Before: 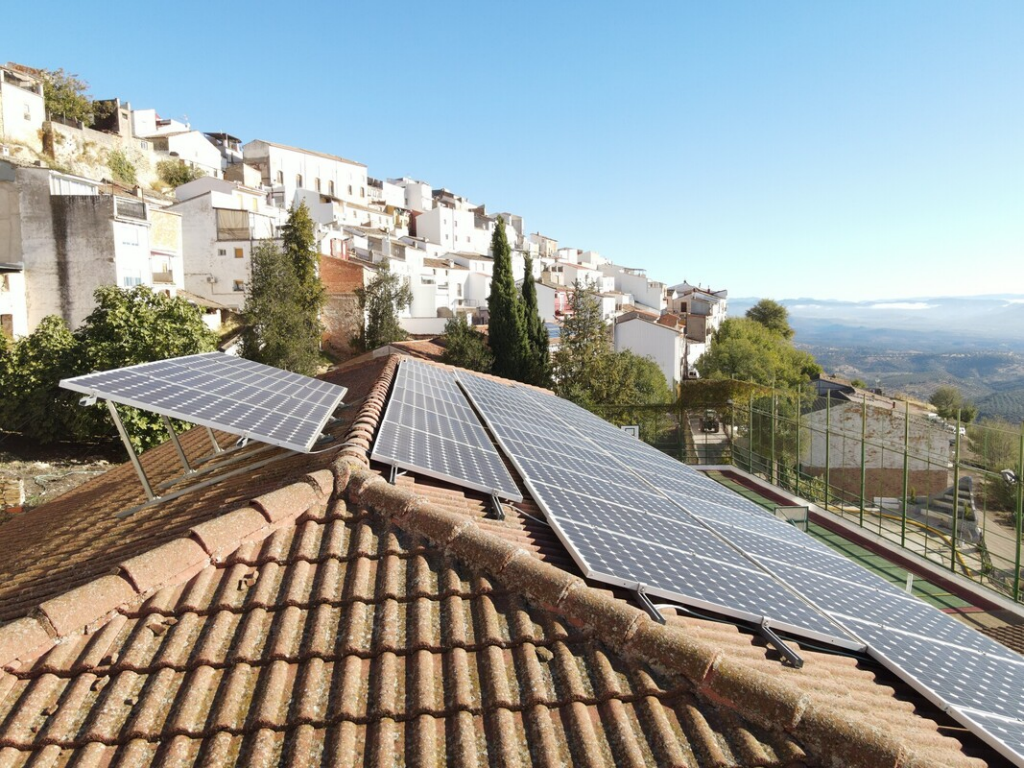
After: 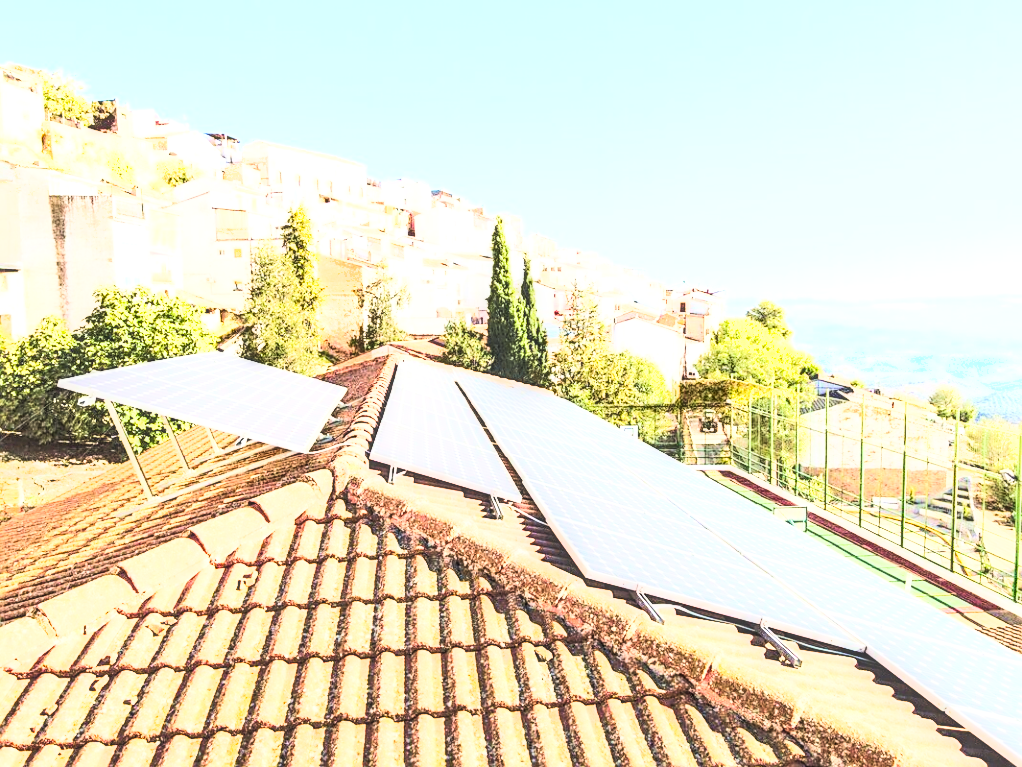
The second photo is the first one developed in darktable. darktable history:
velvia: on, module defaults
crop and rotate: left 0.126%
rgb curve: curves: ch0 [(0, 0) (0.21, 0.15) (0.24, 0.21) (0.5, 0.75) (0.75, 0.96) (0.89, 0.99) (1, 1)]; ch1 [(0, 0.02) (0.21, 0.13) (0.25, 0.2) (0.5, 0.67) (0.75, 0.9) (0.89, 0.97) (1, 1)]; ch2 [(0, 0.02) (0.21, 0.13) (0.25, 0.2) (0.5, 0.67) (0.75, 0.9) (0.89, 0.97) (1, 1)], compensate middle gray true
exposure: black level correction 0, exposure 2.327 EV, compensate exposure bias true, compensate highlight preservation false
local contrast: highlights 0%, shadows 0%, detail 133%
sharpen: on, module defaults
shadows and highlights: shadows 49, highlights -41, soften with gaussian
